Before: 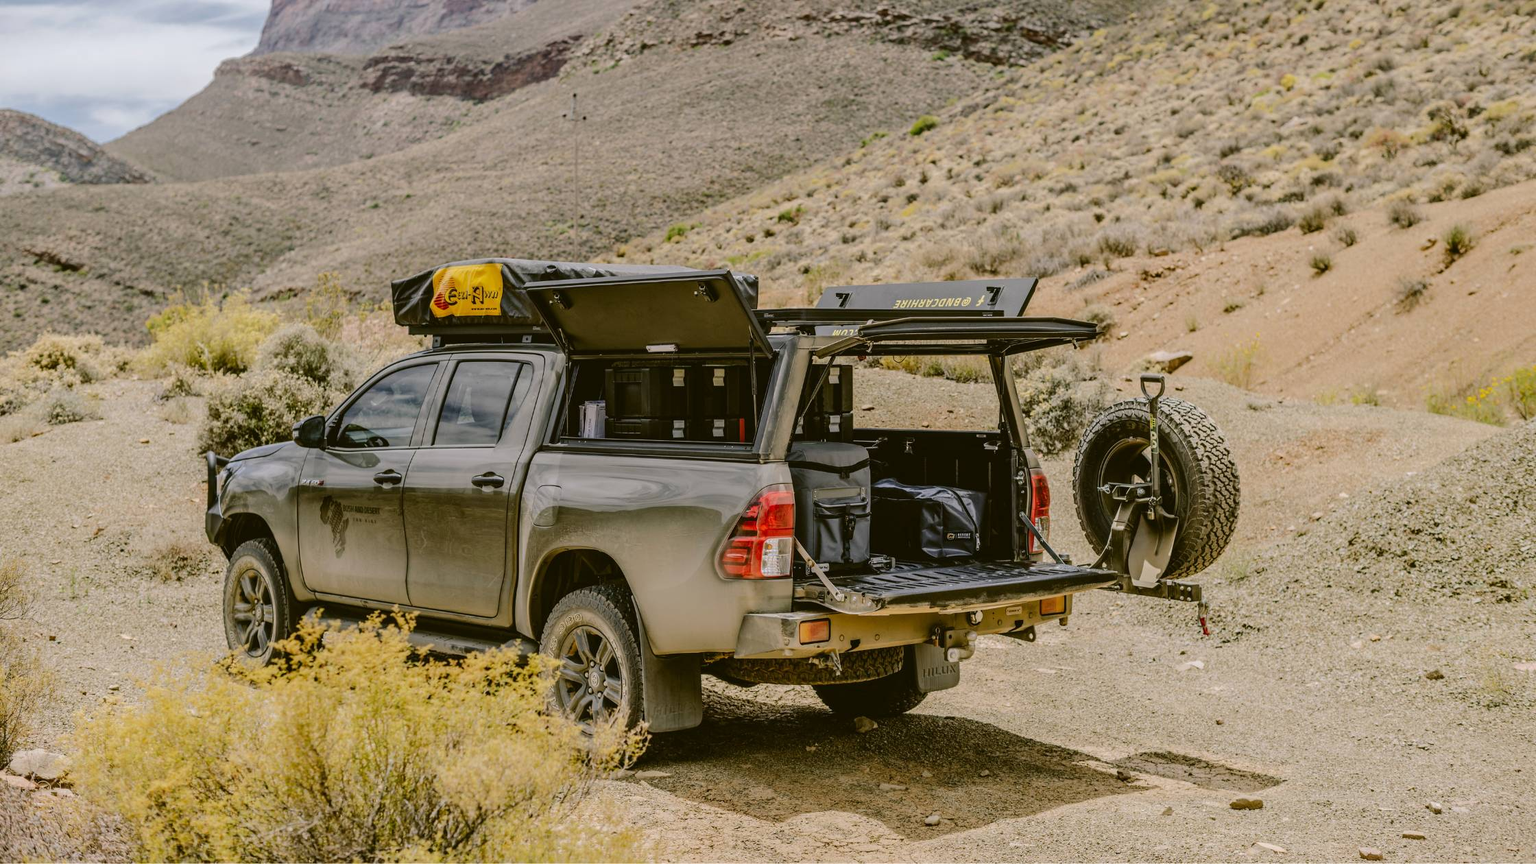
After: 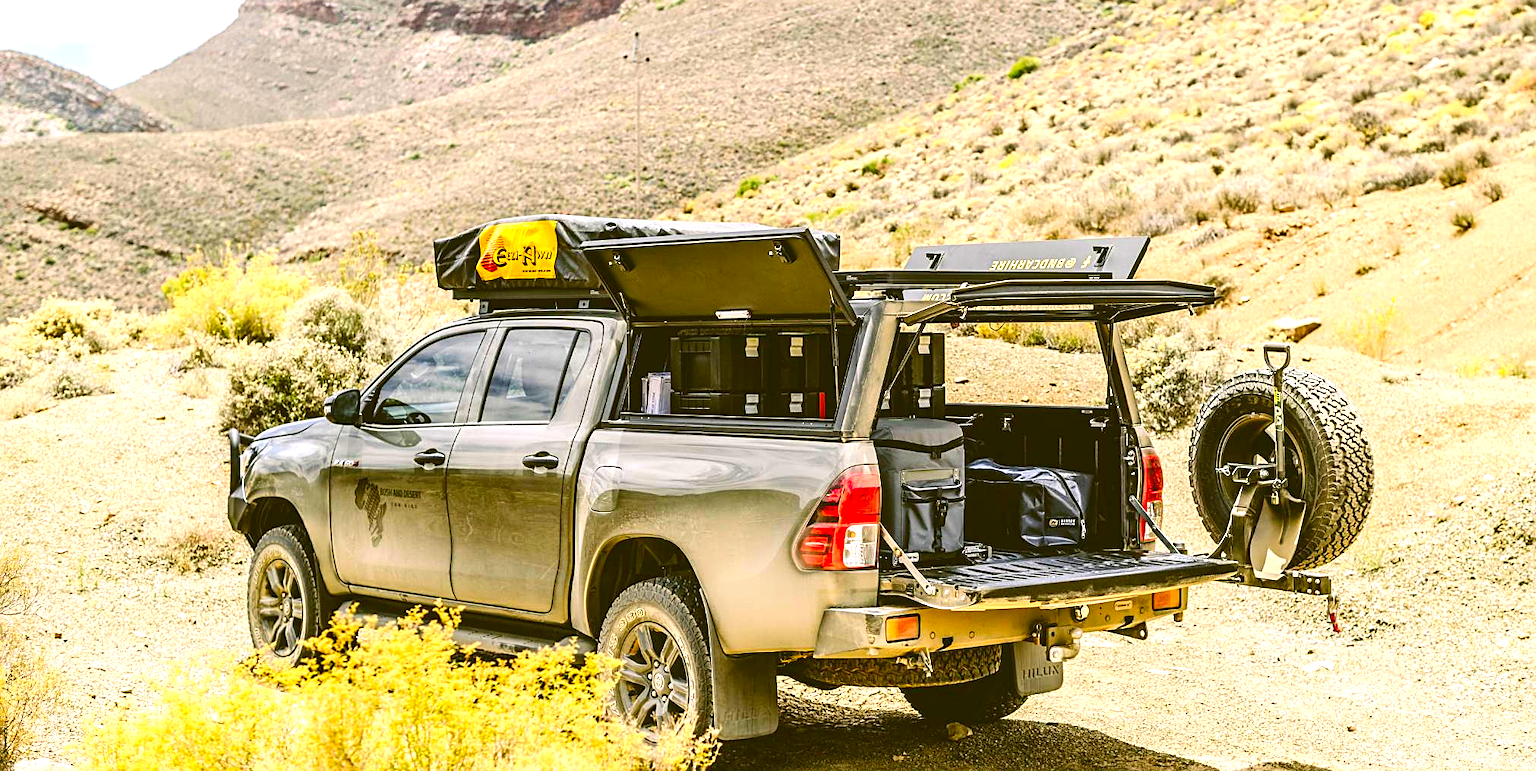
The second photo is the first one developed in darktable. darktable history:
color correction: saturation 1.32
crop: top 7.49%, right 9.717%, bottom 11.943%
sharpen: on, module defaults
exposure: black level correction 0, exposure 1.3 EV, compensate exposure bias true, compensate highlight preservation false
